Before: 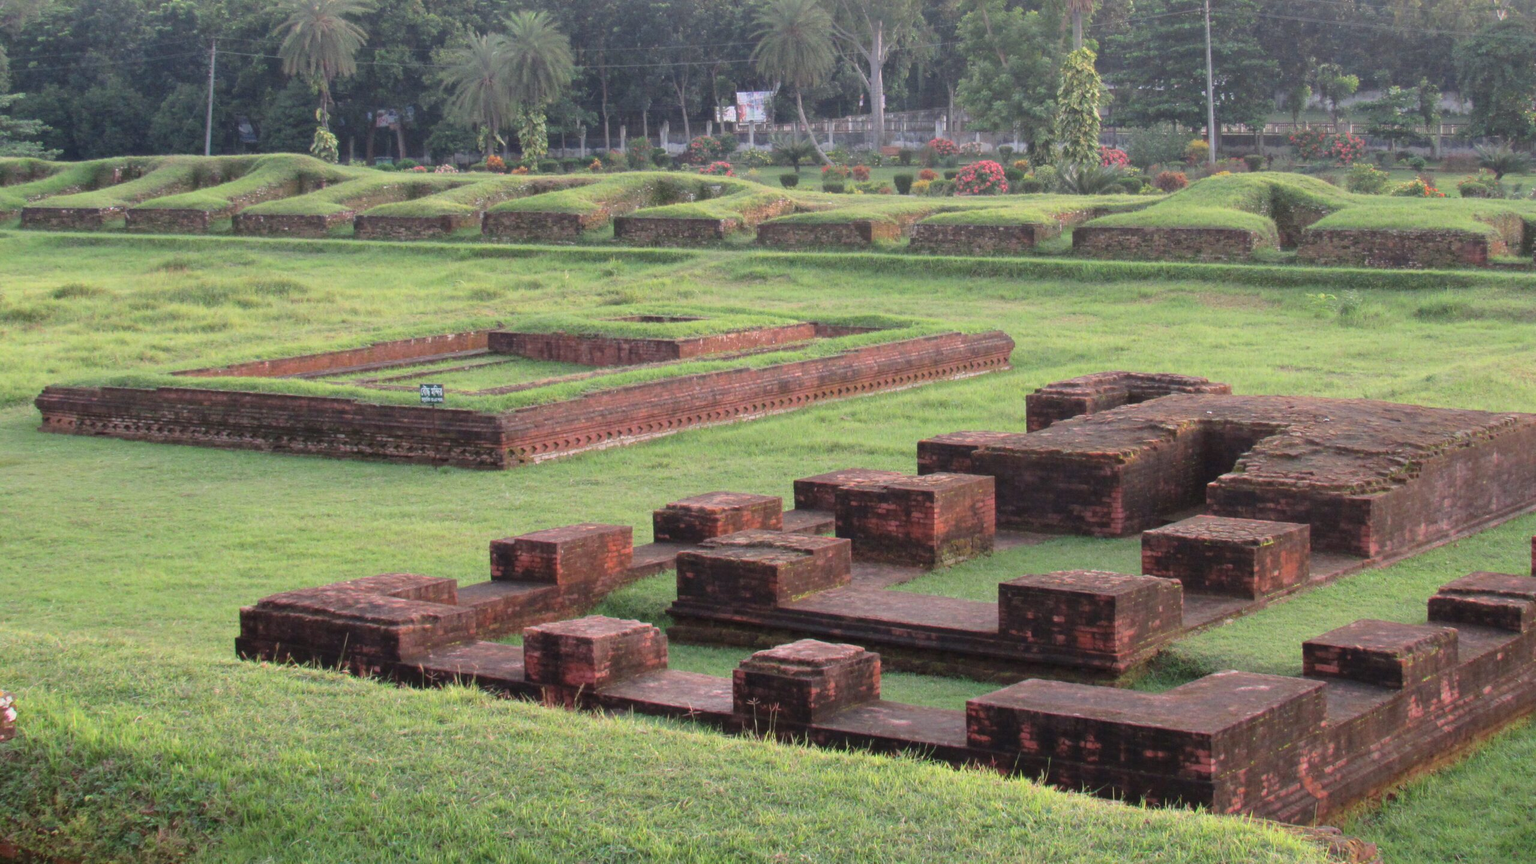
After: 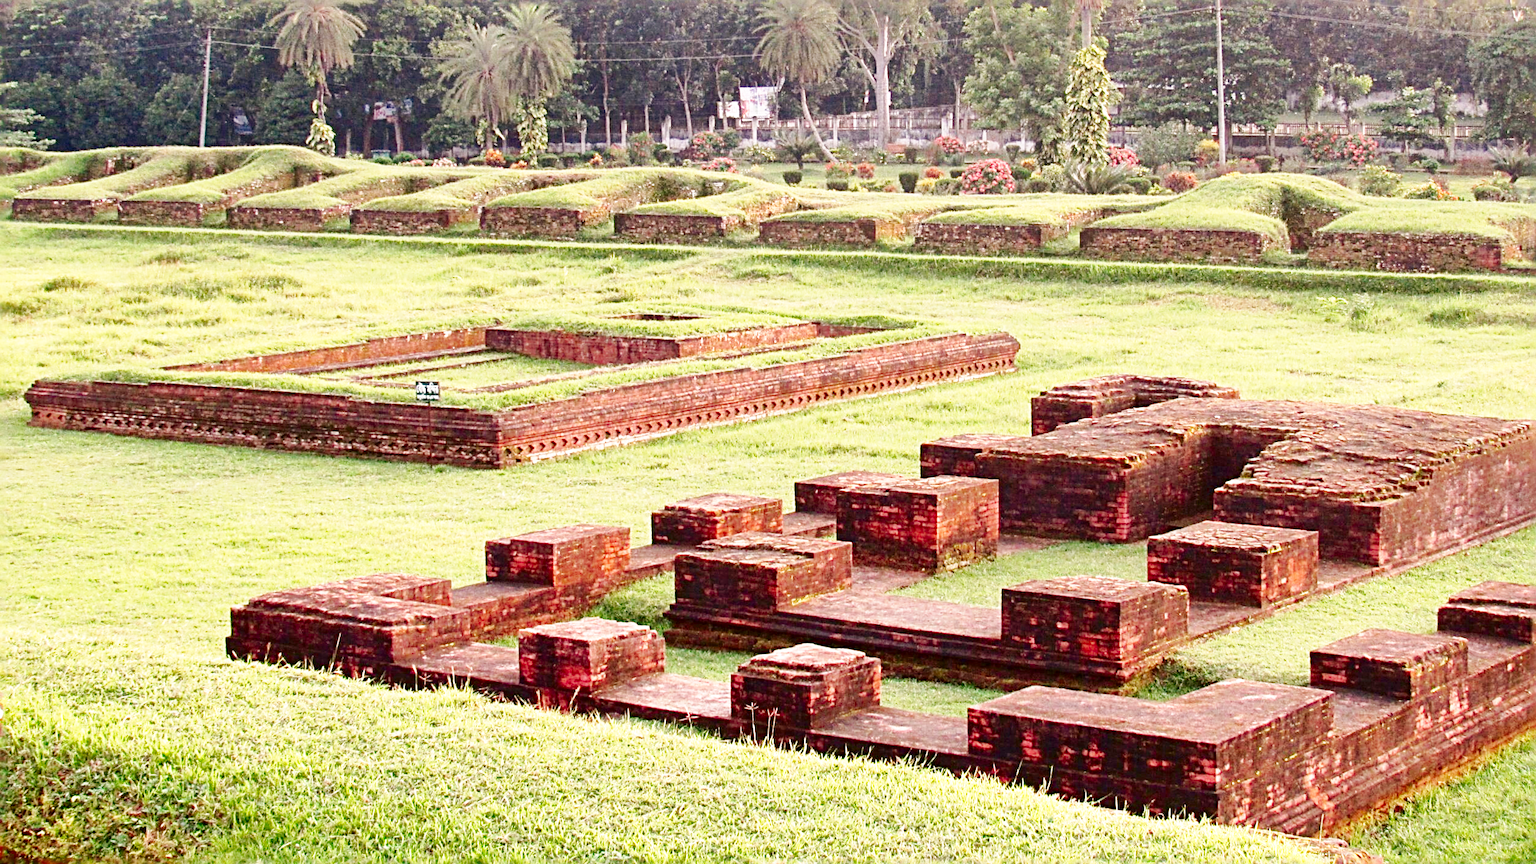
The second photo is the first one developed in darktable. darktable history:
graduated density: rotation -0.352°, offset 57.64
contrast brightness saturation: contrast 0.1, brightness -0.26, saturation 0.14
crop and rotate: angle -0.5°
shadows and highlights: on, module defaults
sharpen: radius 3.69, amount 0.928
exposure: black level correction 0, exposure 0.7 EV, compensate exposure bias true, compensate highlight preservation false
base curve: curves: ch0 [(0, 0) (0.007, 0.004) (0.027, 0.03) (0.046, 0.07) (0.207, 0.54) (0.442, 0.872) (0.673, 0.972) (1, 1)], preserve colors none
white balance: red 1.127, blue 0.943
